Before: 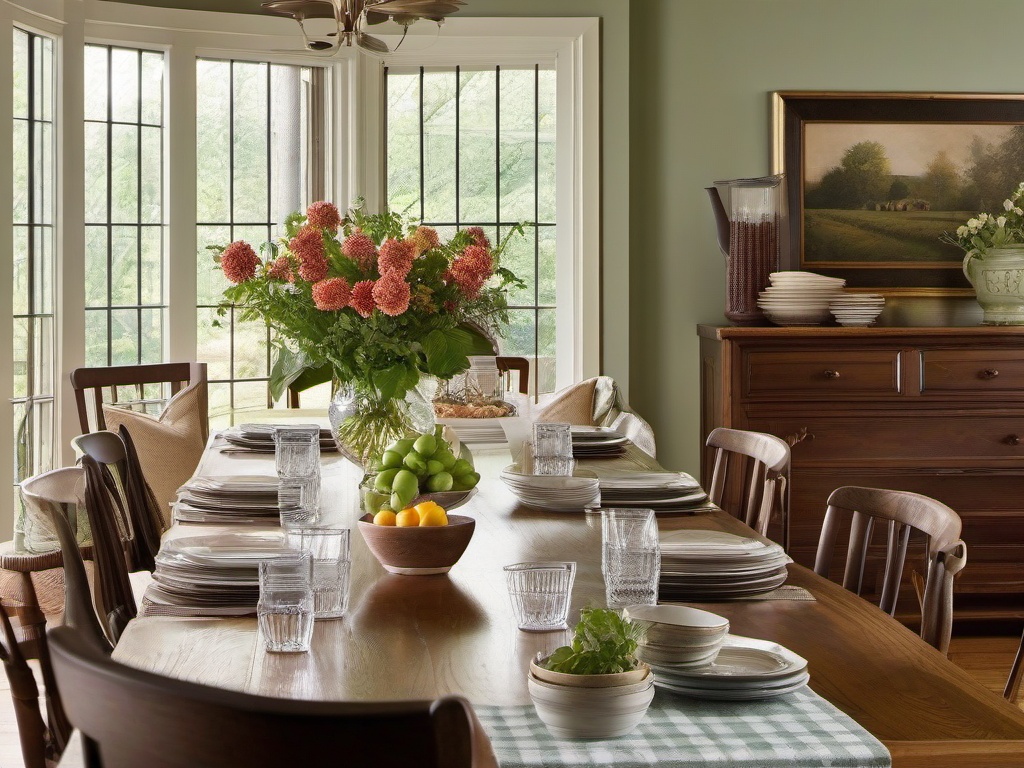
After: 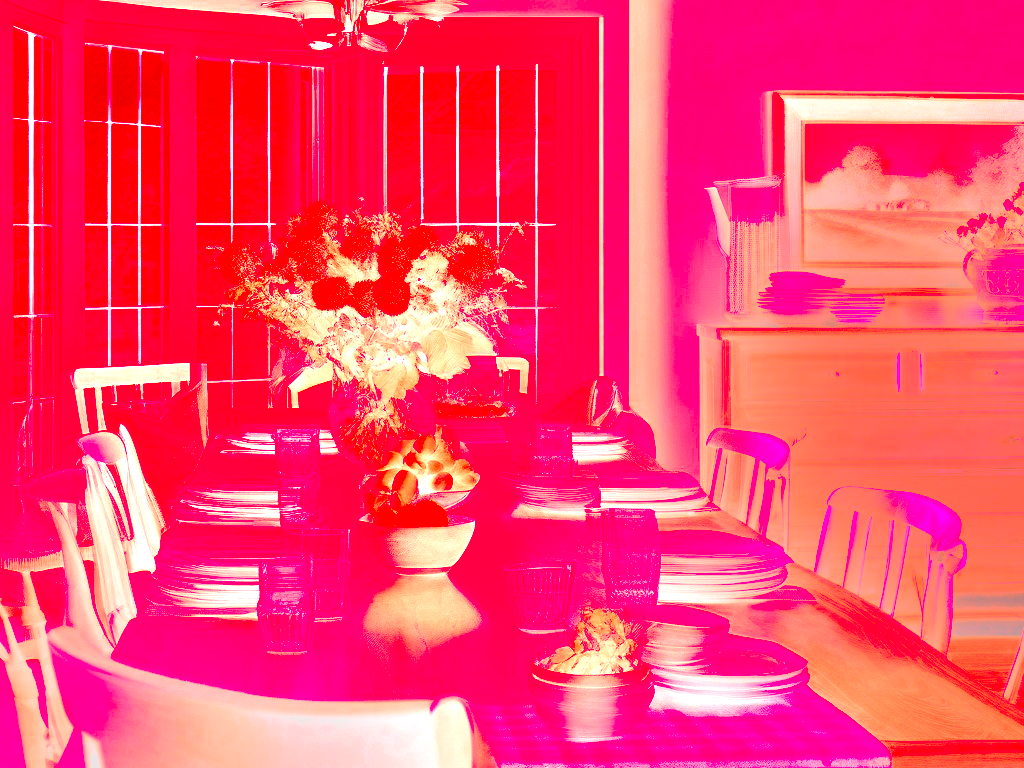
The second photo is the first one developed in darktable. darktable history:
exposure: exposure 0.127 EV, compensate highlight preservation false
white balance: red 4.26, blue 1.802
bloom: on, module defaults
